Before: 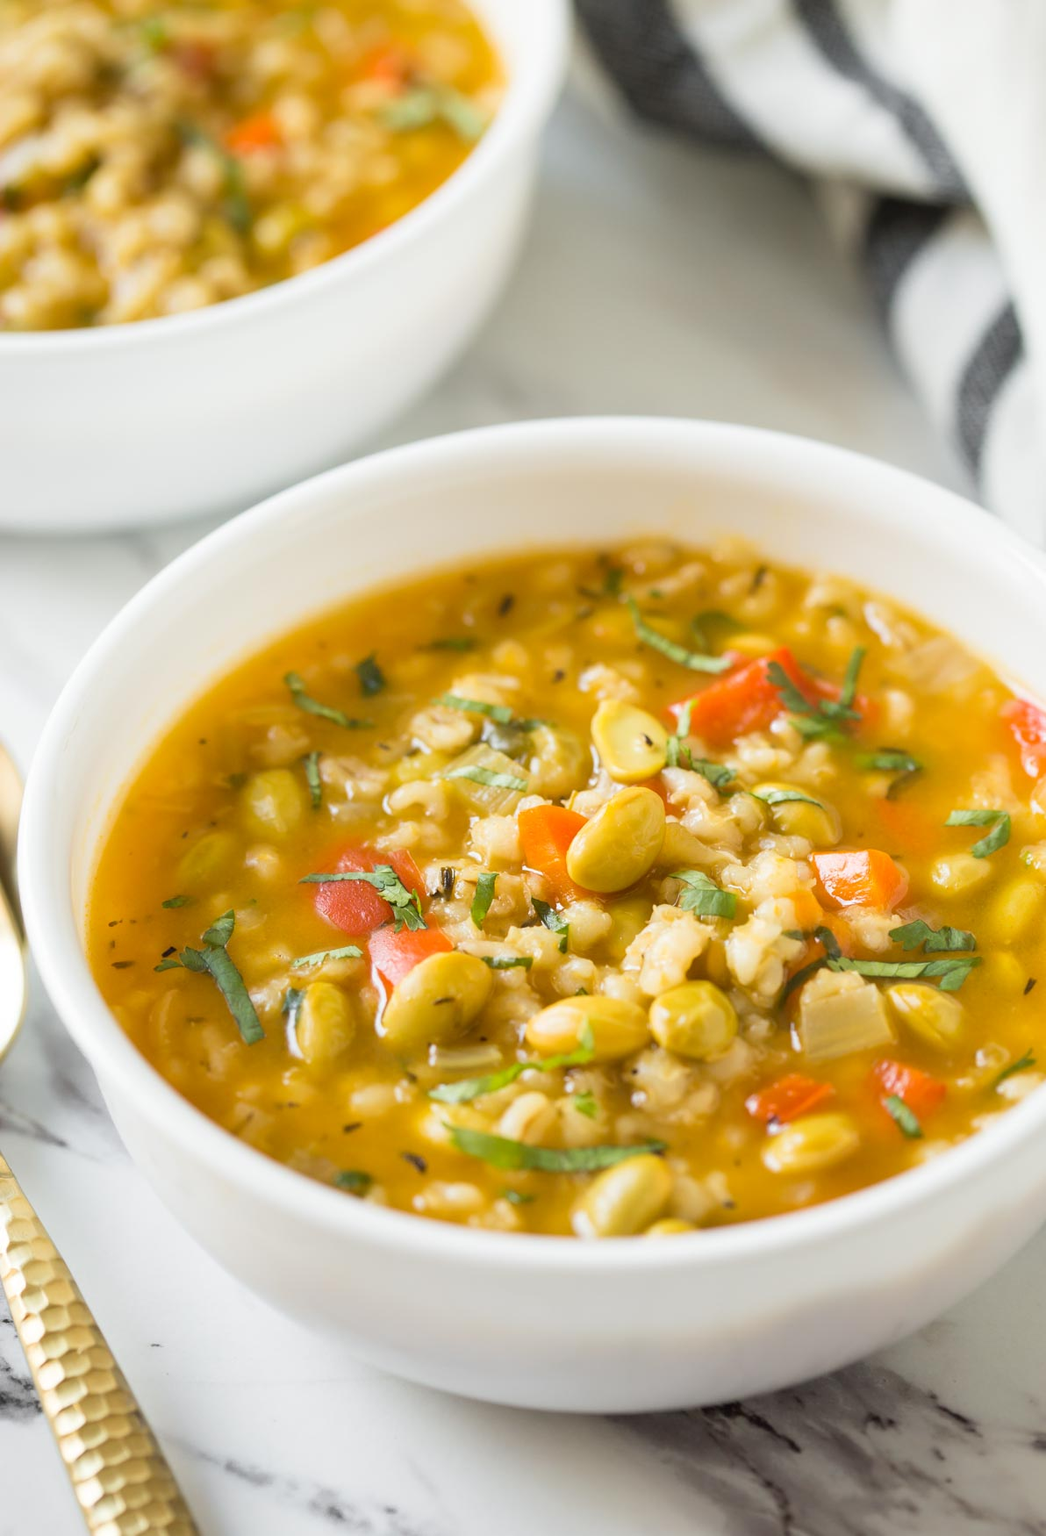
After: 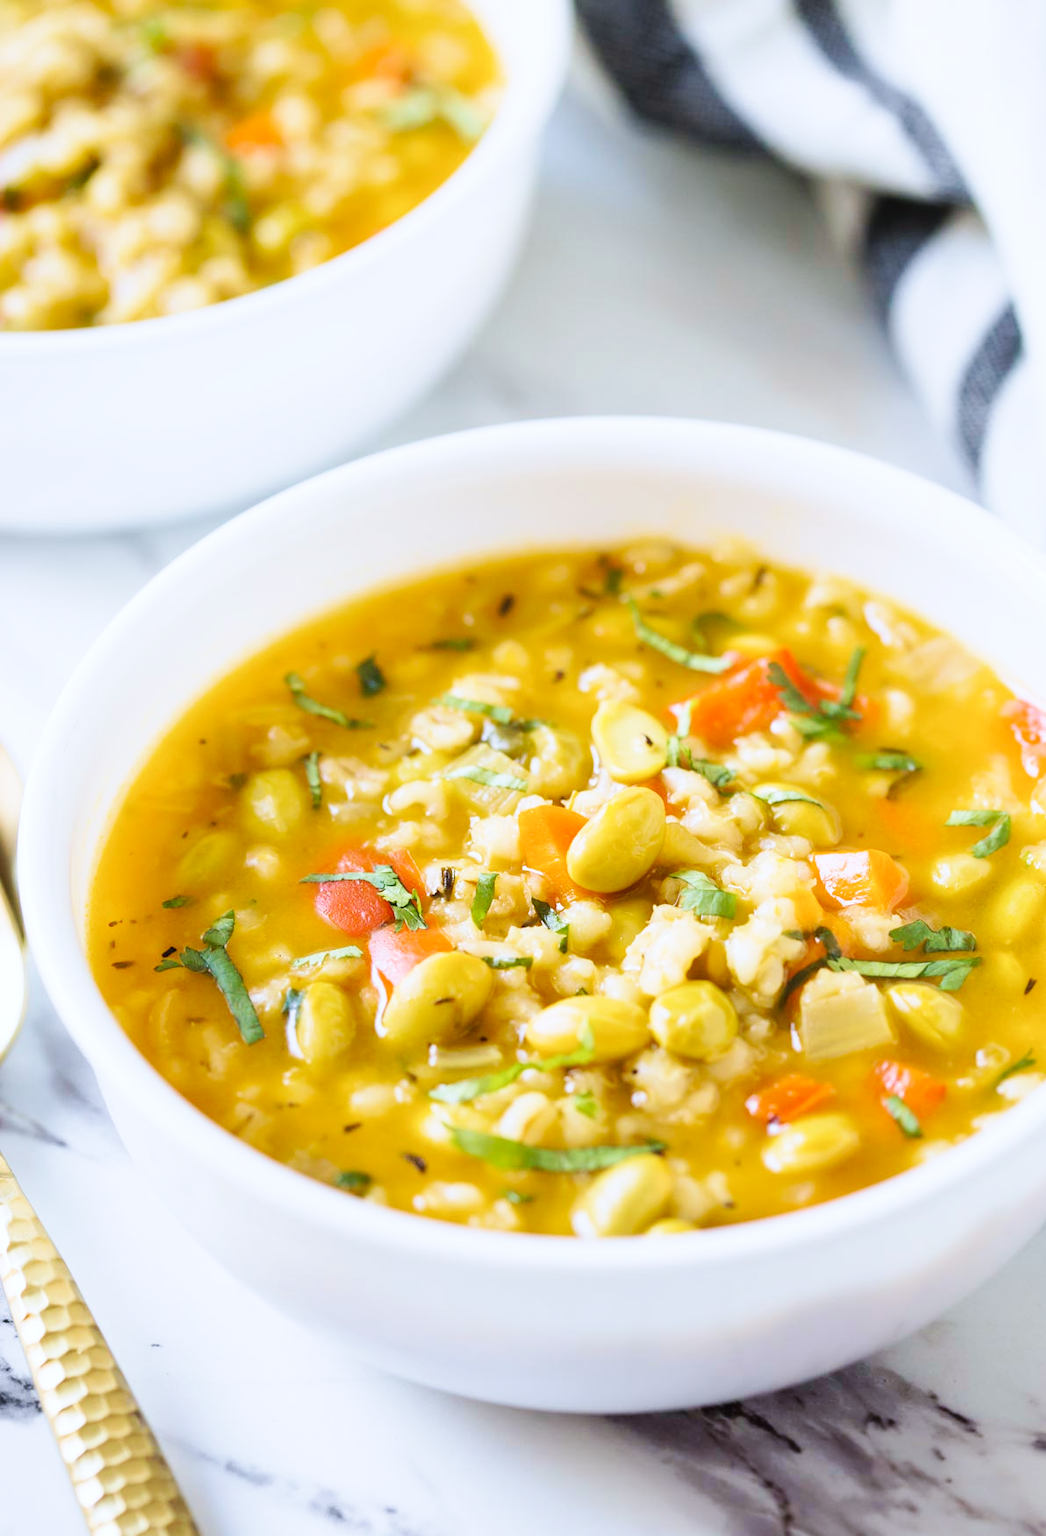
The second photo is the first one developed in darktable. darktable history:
velvia: on, module defaults
base curve: curves: ch0 [(0, 0) (0.032, 0.025) (0.121, 0.166) (0.206, 0.329) (0.605, 0.79) (1, 1)], preserve colors none
color calibration: illuminant as shot in camera, x 0.37, y 0.382, temperature 4316.31 K
